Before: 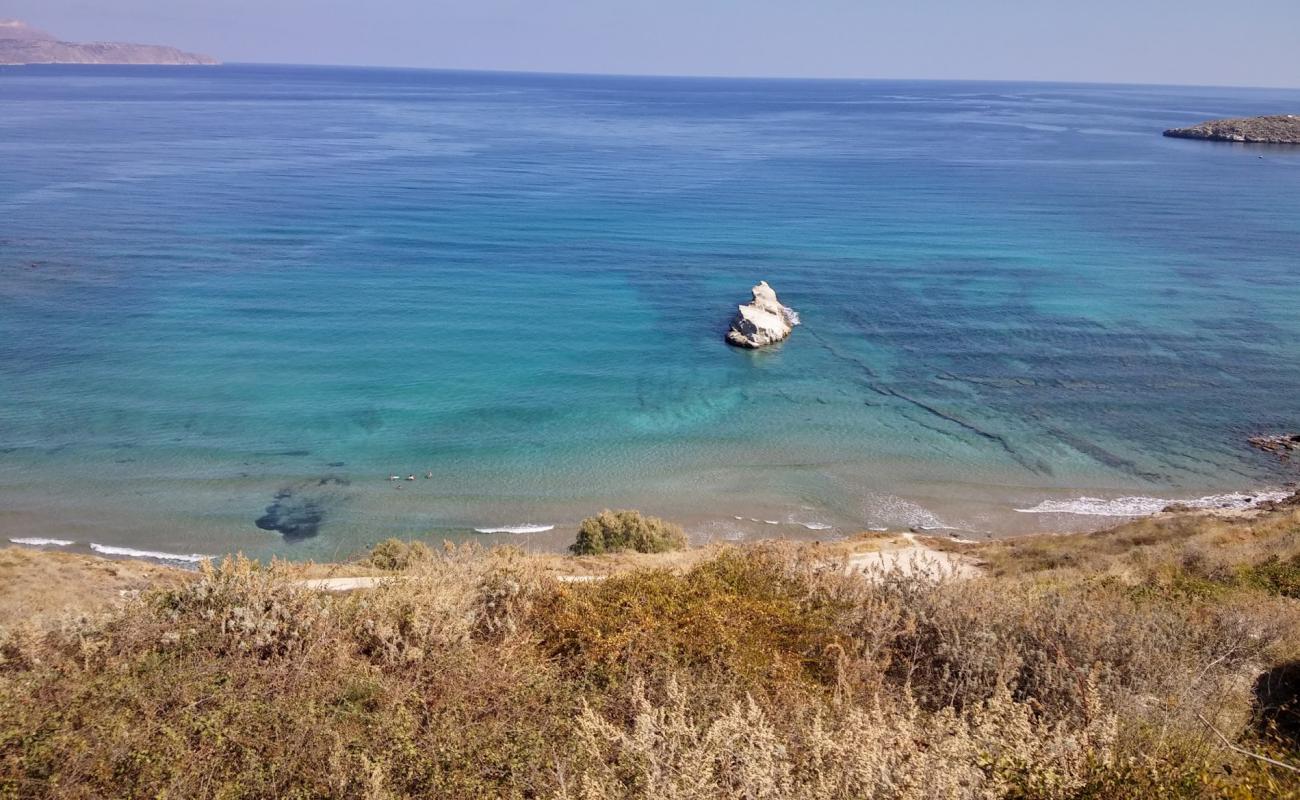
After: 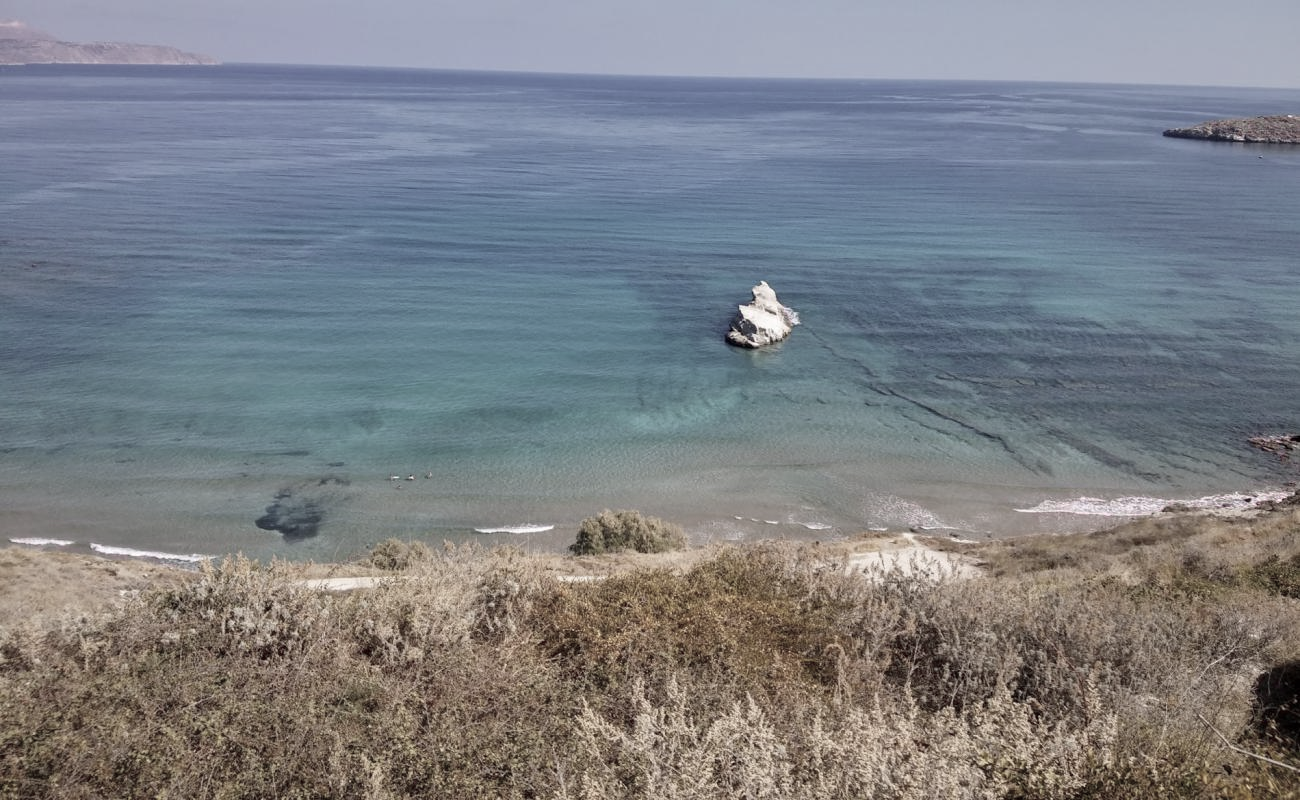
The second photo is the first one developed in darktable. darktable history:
color zones: curves: ch0 [(0, 0.6) (0.129, 0.508) (0.193, 0.483) (0.429, 0.5) (0.571, 0.5) (0.714, 0.5) (0.857, 0.5) (1, 0.6)]; ch1 [(0, 0.481) (0.112, 0.245) (0.213, 0.223) (0.429, 0.233) (0.571, 0.231) (0.683, 0.242) (0.857, 0.296) (1, 0.481)]
base curve: curves: ch0 [(0, 0) (0.989, 0.992)], preserve colors none
